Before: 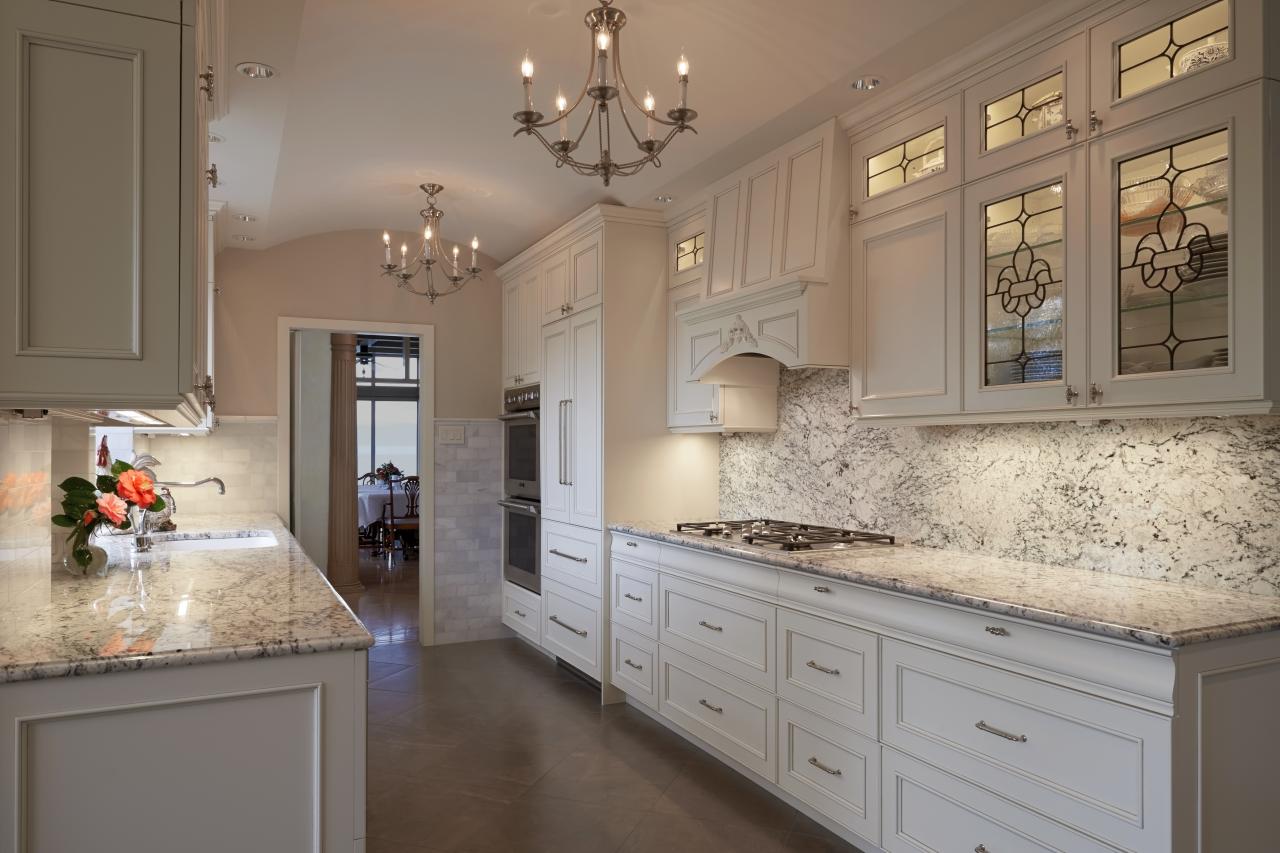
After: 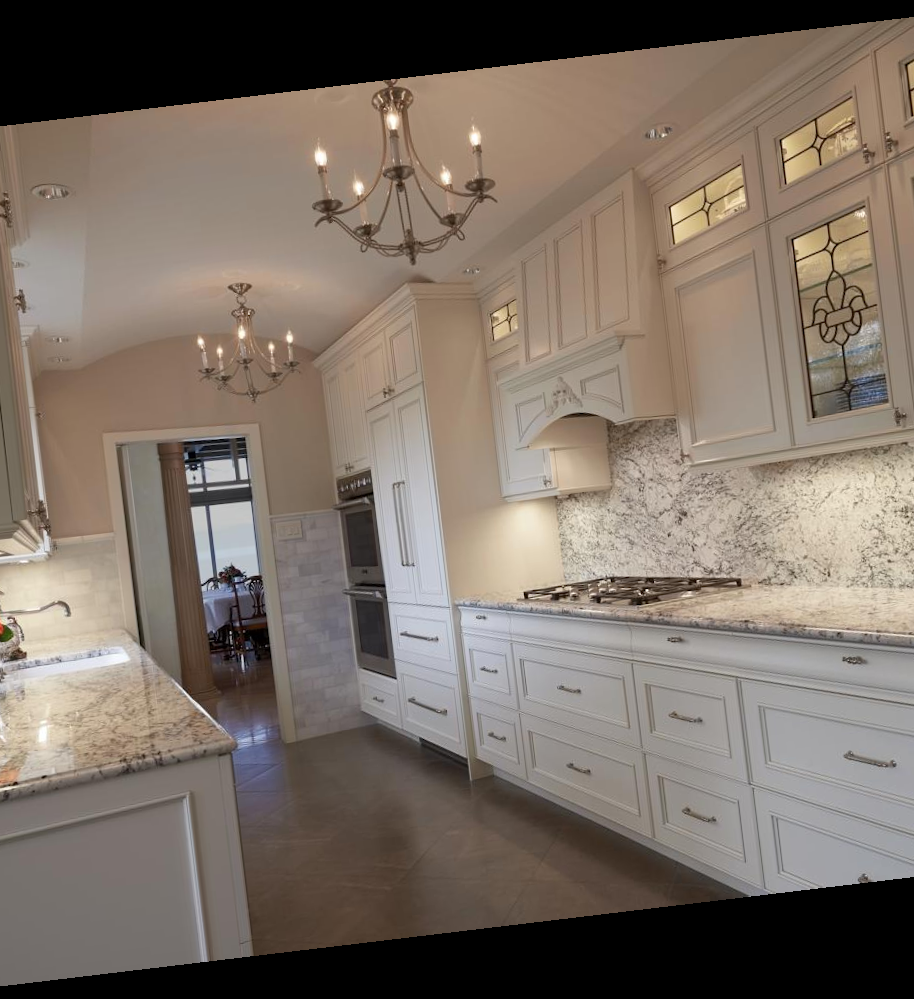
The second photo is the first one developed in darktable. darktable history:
crop: left 15.419%, right 17.914%
rotate and perspective: rotation -6.83°, automatic cropping off
